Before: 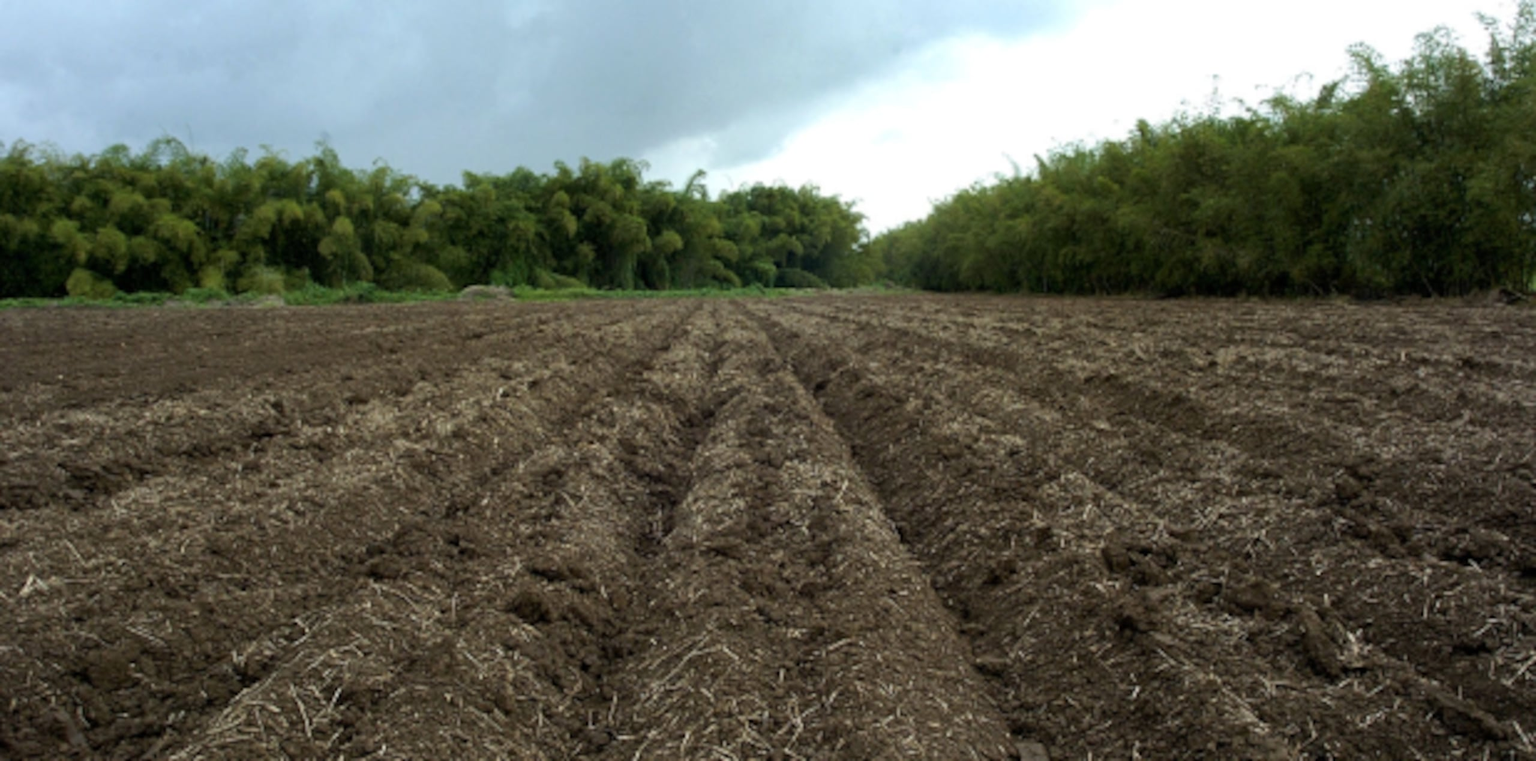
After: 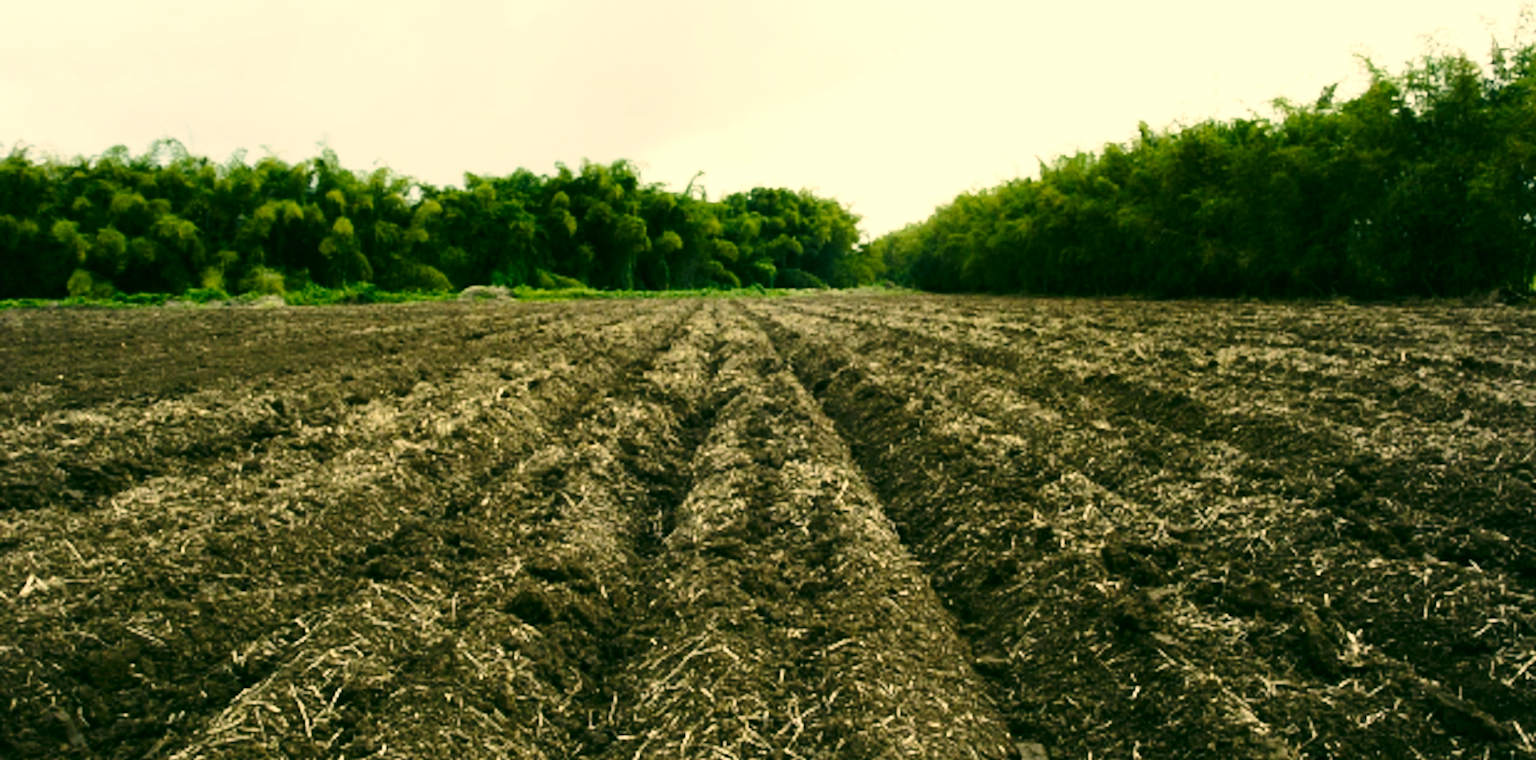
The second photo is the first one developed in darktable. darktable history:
color correction: highlights a* 5.3, highlights b* 24.26, shadows a* -15.58, shadows b* 4.02
base curve: curves: ch0 [(0, 0) (0.028, 0.03) (0.121, 0.232) (0.46, 0.748) (0.859, 0.968) (1, 1)], preserve colors none
tone equalizer: -8 EV -0.75 EV, -7 EV -0.7 EV, -6 EV -0.6 EV, -5 EV -0.4 EV, -3 EV 0.4 EV, -2 EV 0.6 EV, -1 EV 0.7 EV, +0 EV 0.75 EV, edges refinement/feathering 500, mask exposure compensation -1.57 EV, preserve details no
